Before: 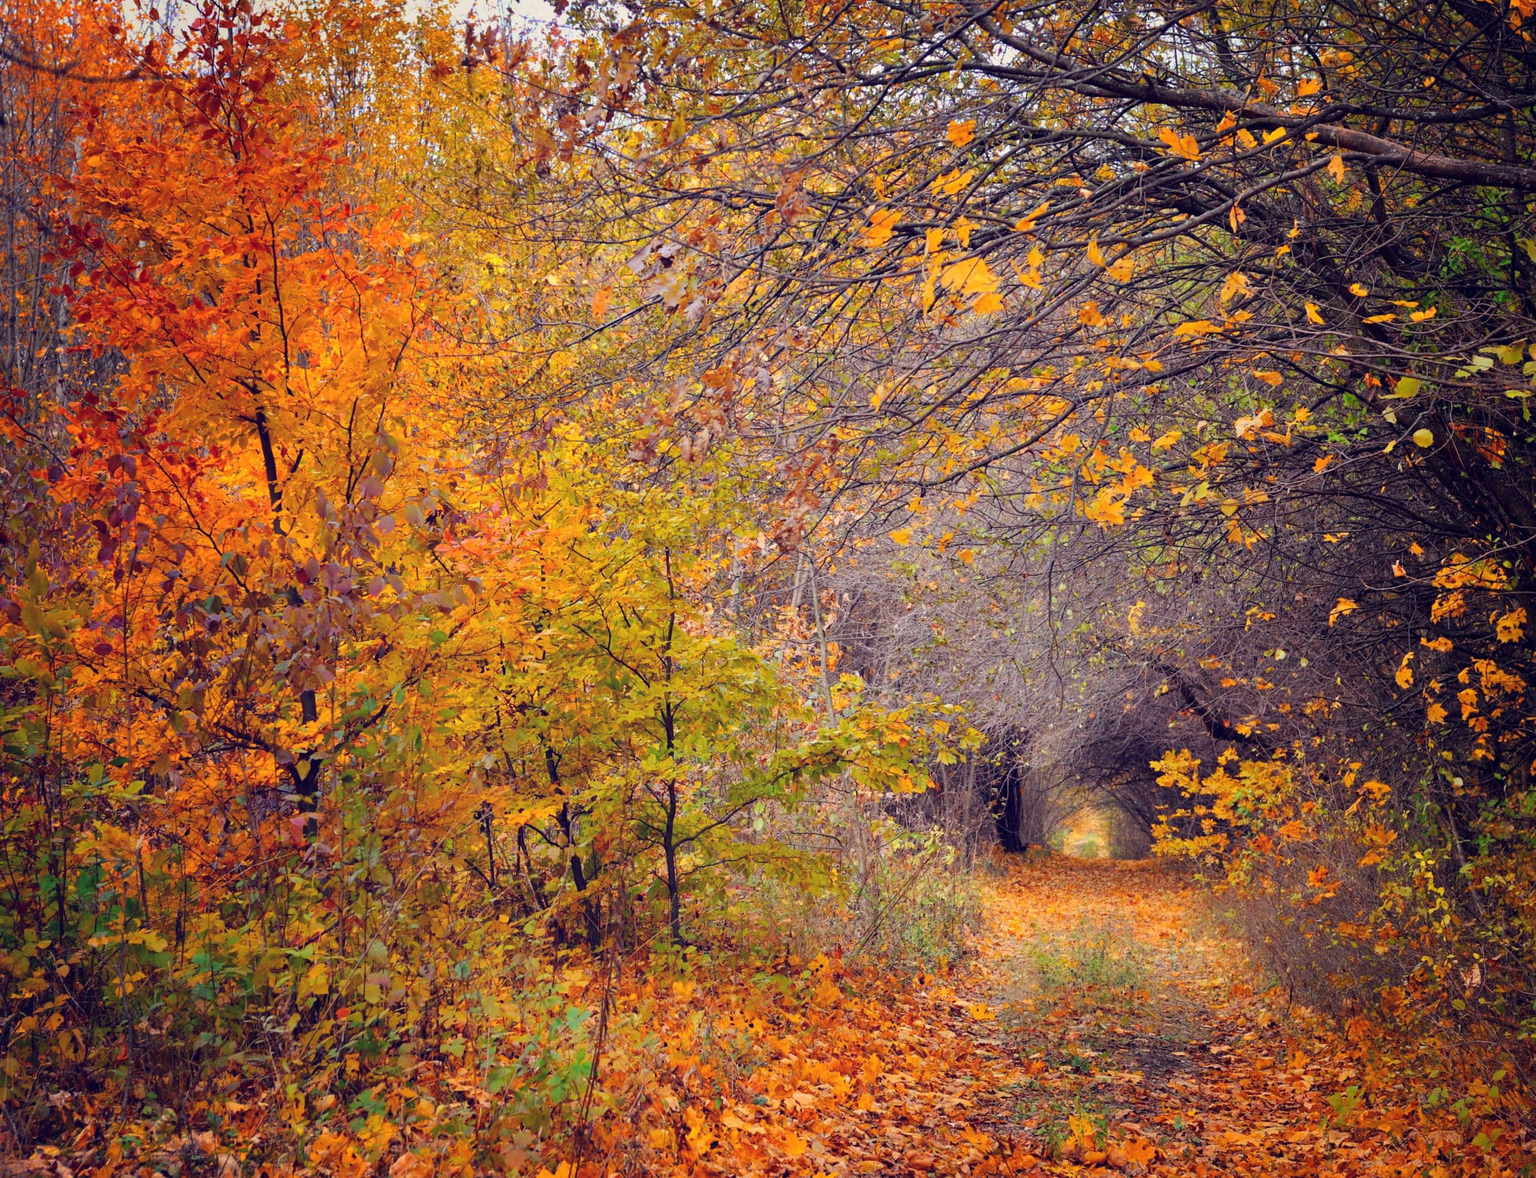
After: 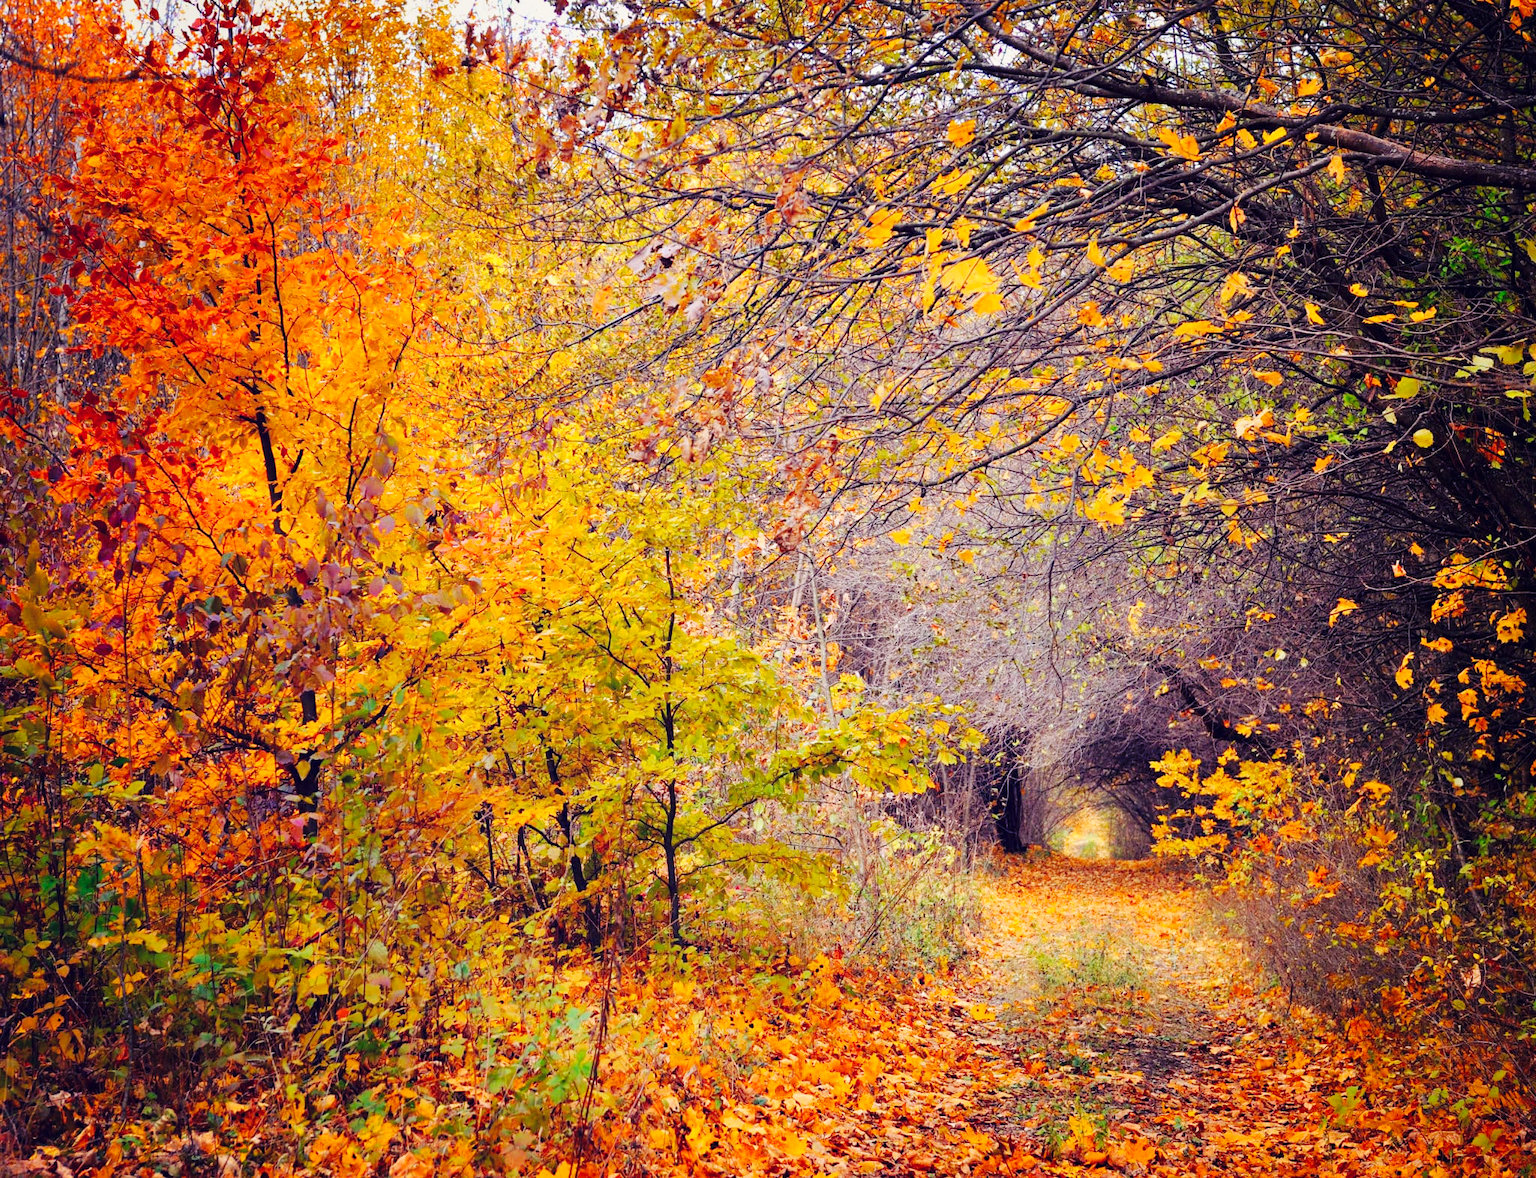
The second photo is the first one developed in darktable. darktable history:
base curve: curves: ch0 [(0, 0) (0.032, 0.025) (0.121, 0.166) (0.206, 0.329) (0.605, 0.79) (1, 1)], exposure shift 0.01, preserve colors none
